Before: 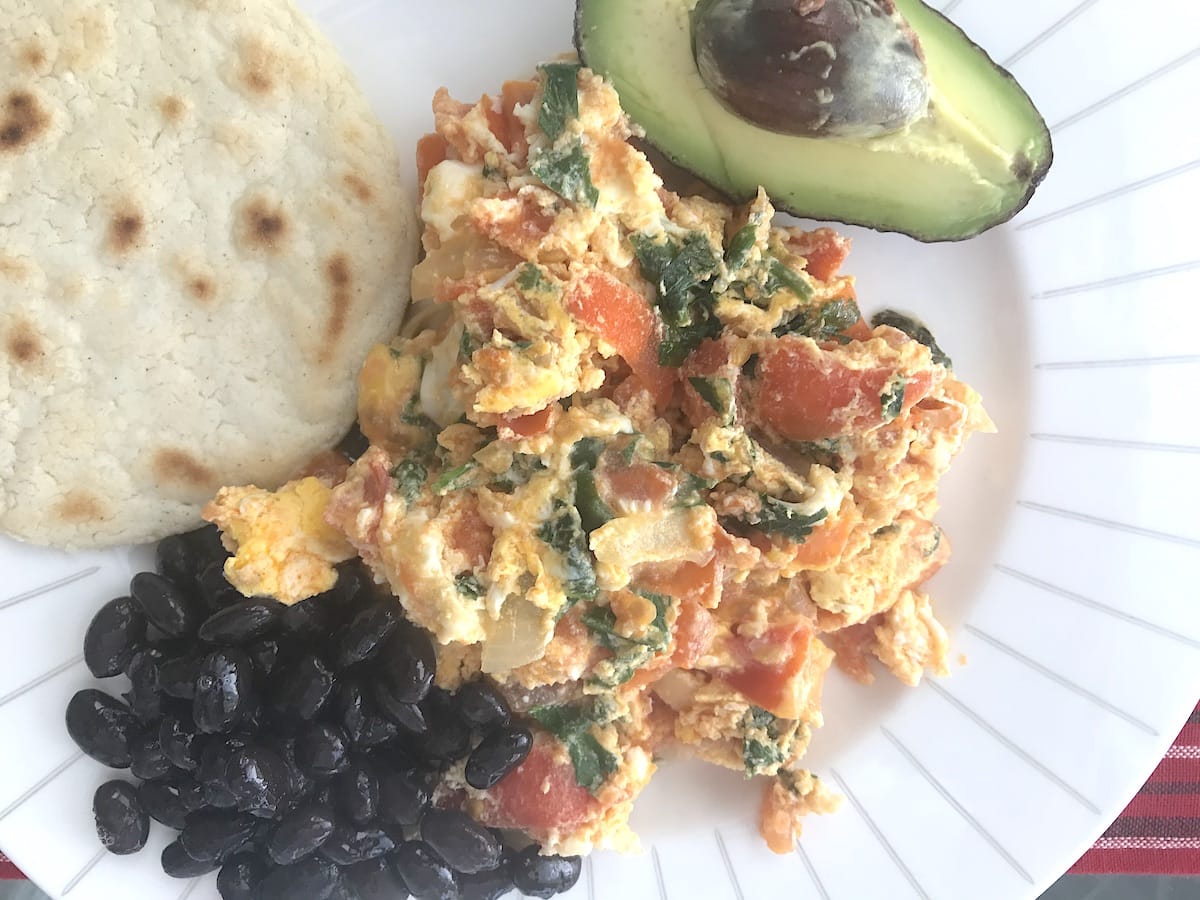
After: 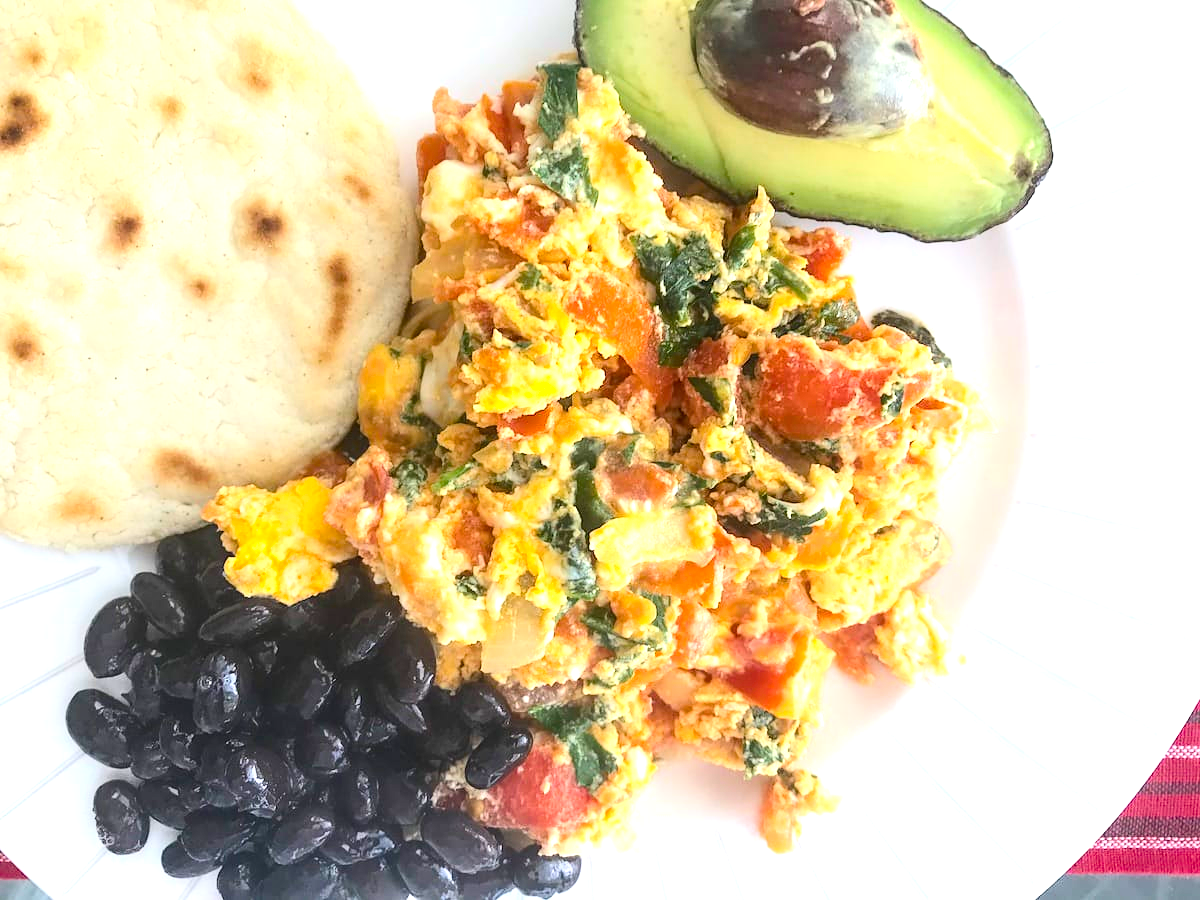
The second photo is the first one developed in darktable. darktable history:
color balance rgb: perceptual saturation grading › global saturation 30.386%, global vibrance 22.821%
local contrast: detail 130%
exposure: exposure 0.605 EV, compensate highlight preservation false
contrast brightness saturation: contrast 0.218
